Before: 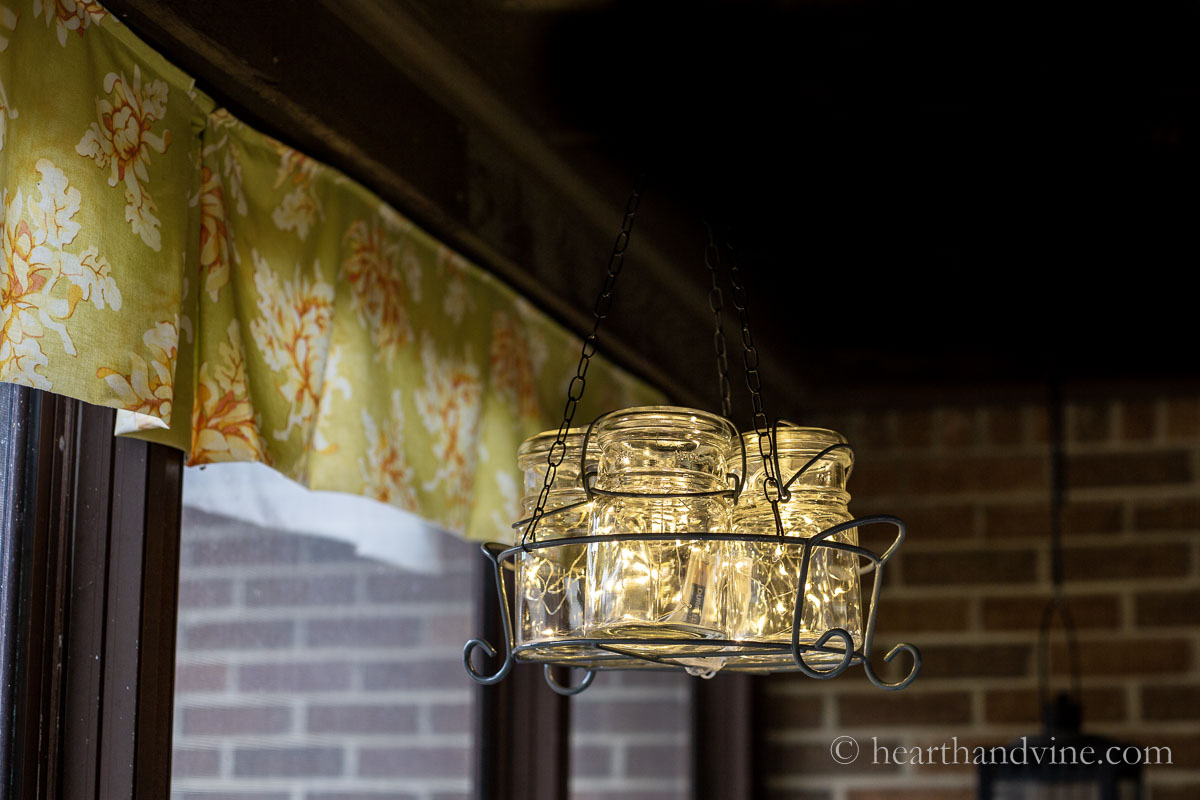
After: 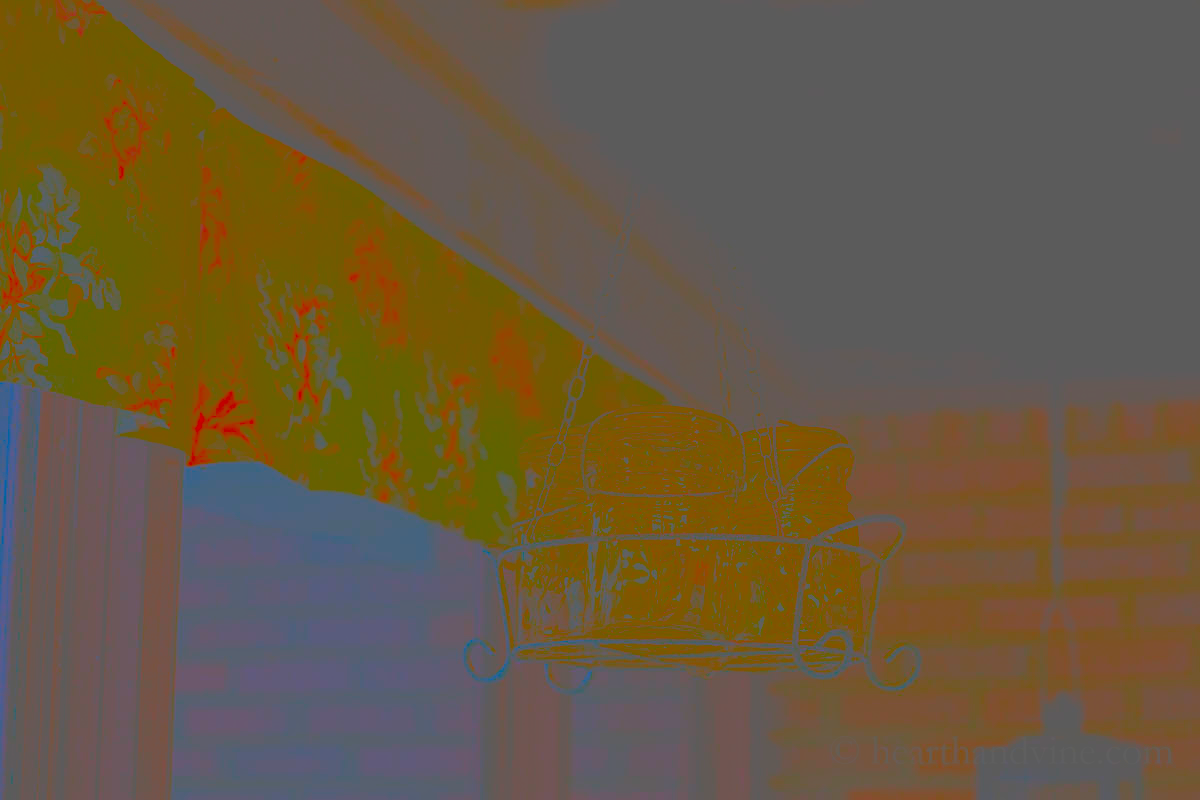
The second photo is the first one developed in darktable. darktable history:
contrast brightness saturation: contrast -0.979, brightness -0.164, saturation 0.759
